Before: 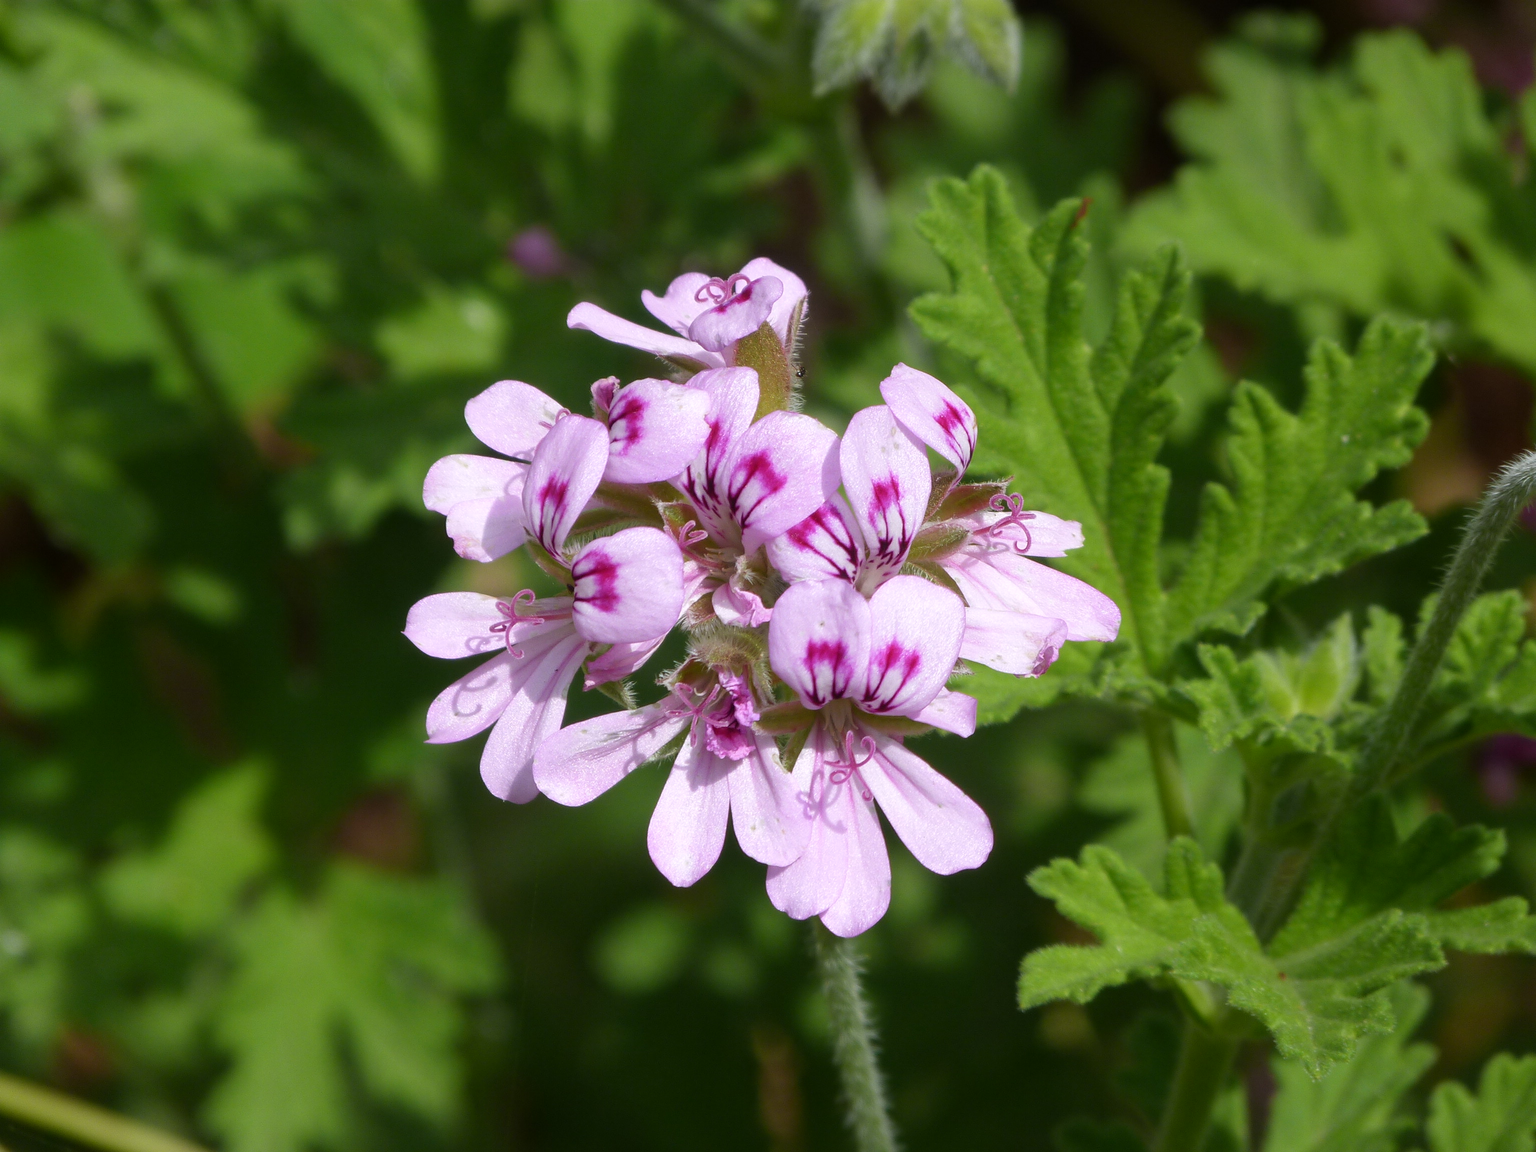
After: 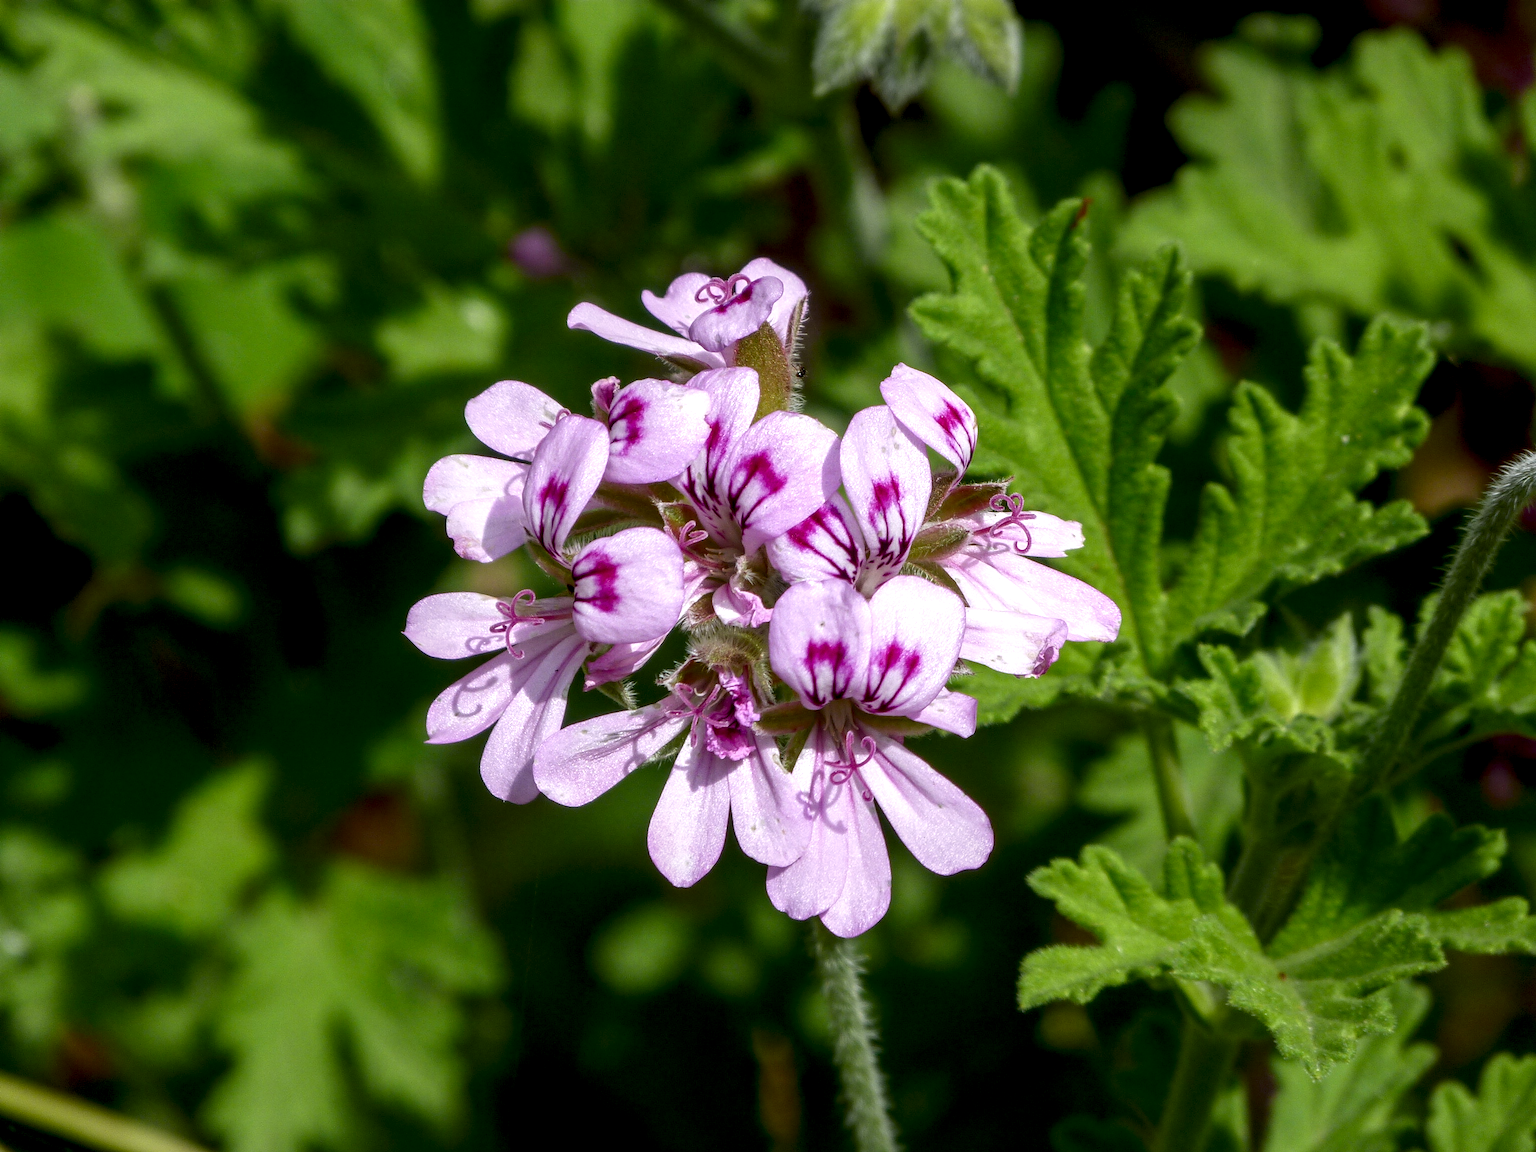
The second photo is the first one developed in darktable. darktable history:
exposure: black level correction 0.007, exposure 0.158 EV, compensate highlight preservation false
contrast brightness saturation: brightness -0.094
local contrast: highlights 20%, detail 150%
